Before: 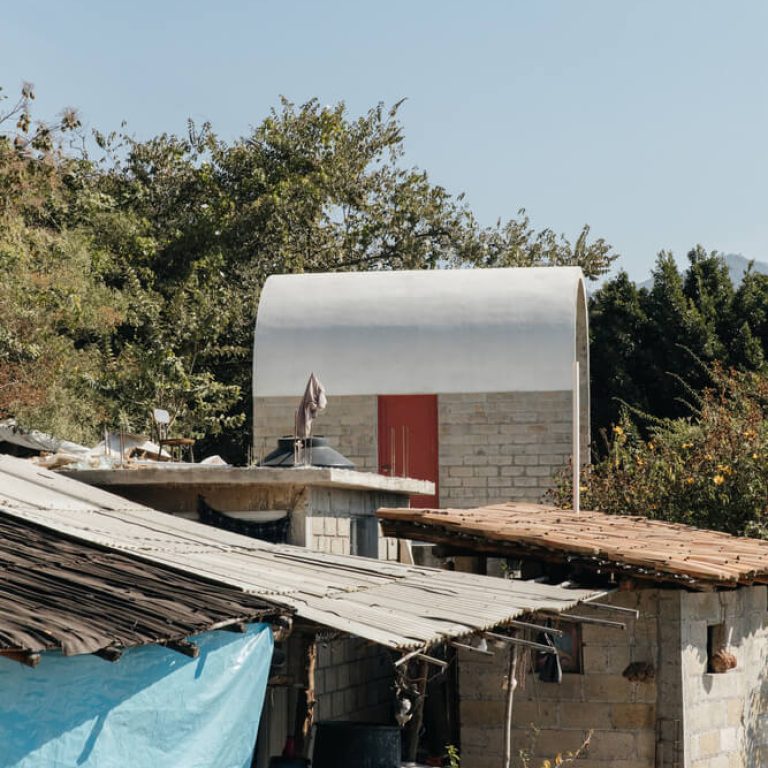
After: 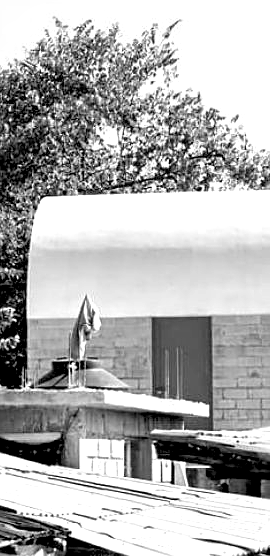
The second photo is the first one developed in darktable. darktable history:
crop and rotate: left 29.476%, top 10.214%, right 35.32%, bottom 17.333%
exposure: black level correction 0.011, exposure 1.088 EV, compensate exposure bias true, compensate highlight preservation false
sharpen: on, module defaults
monochrome: a -35.87, b 49.73, size 1.7
white balance: red 1.042, blue 1.17
